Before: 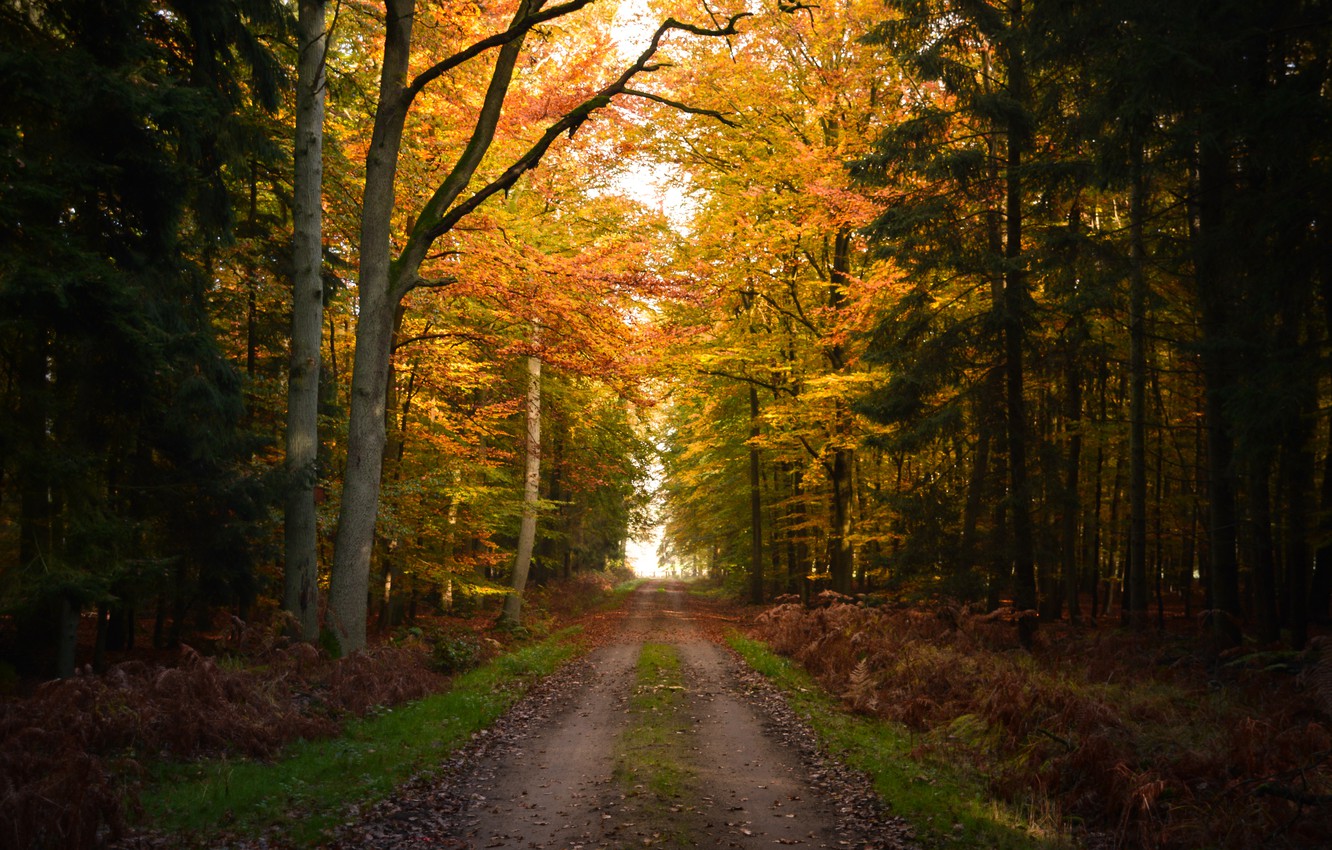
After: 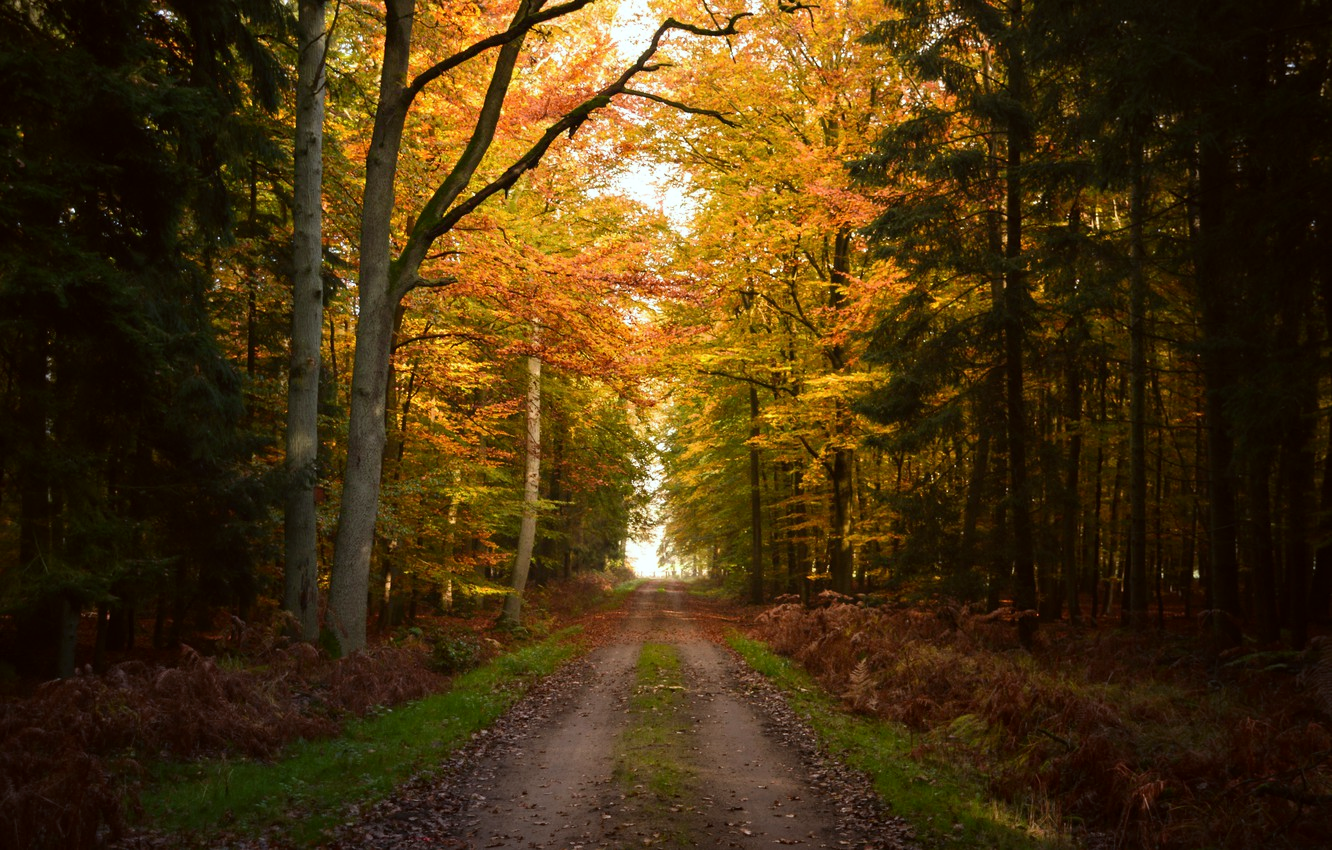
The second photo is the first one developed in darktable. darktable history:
color correction: highlights a* -2.91, highlights b* -2.33, shadows a* 2.28, shadows b* 2.96
